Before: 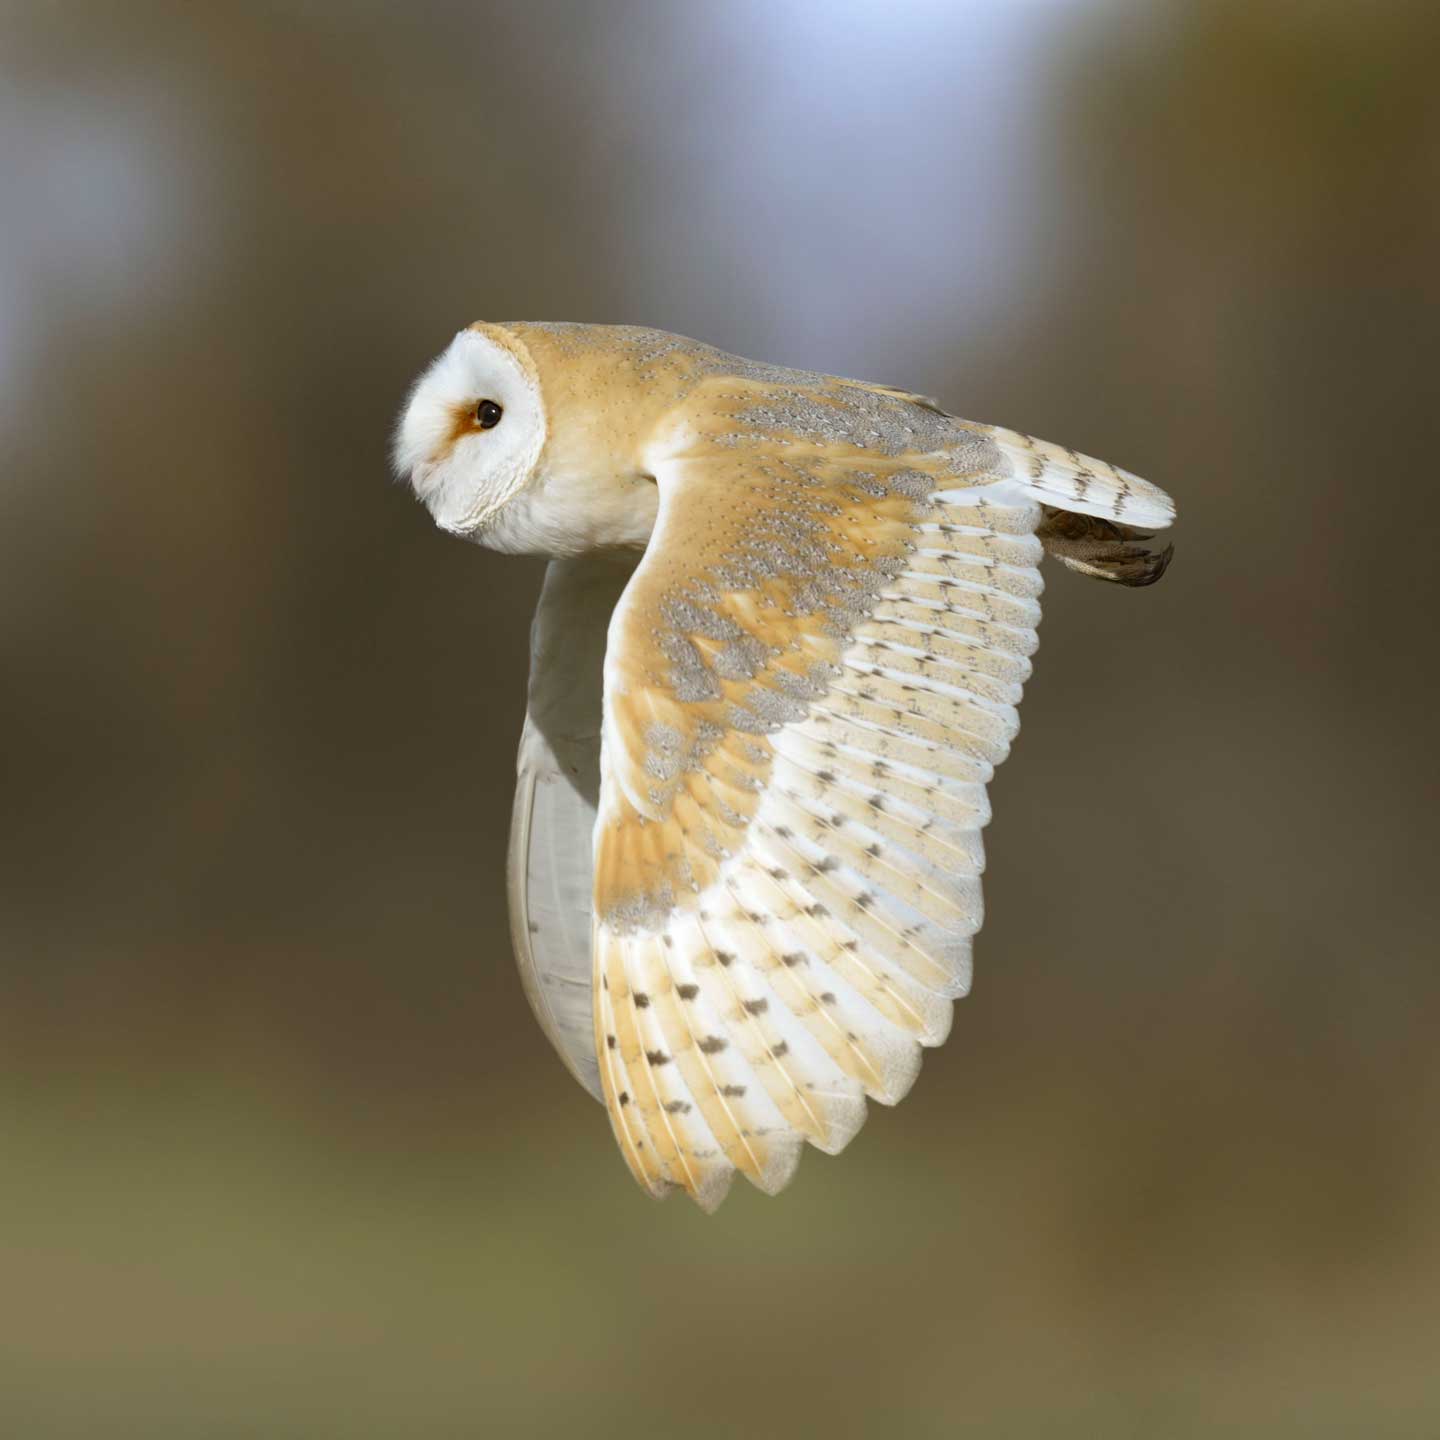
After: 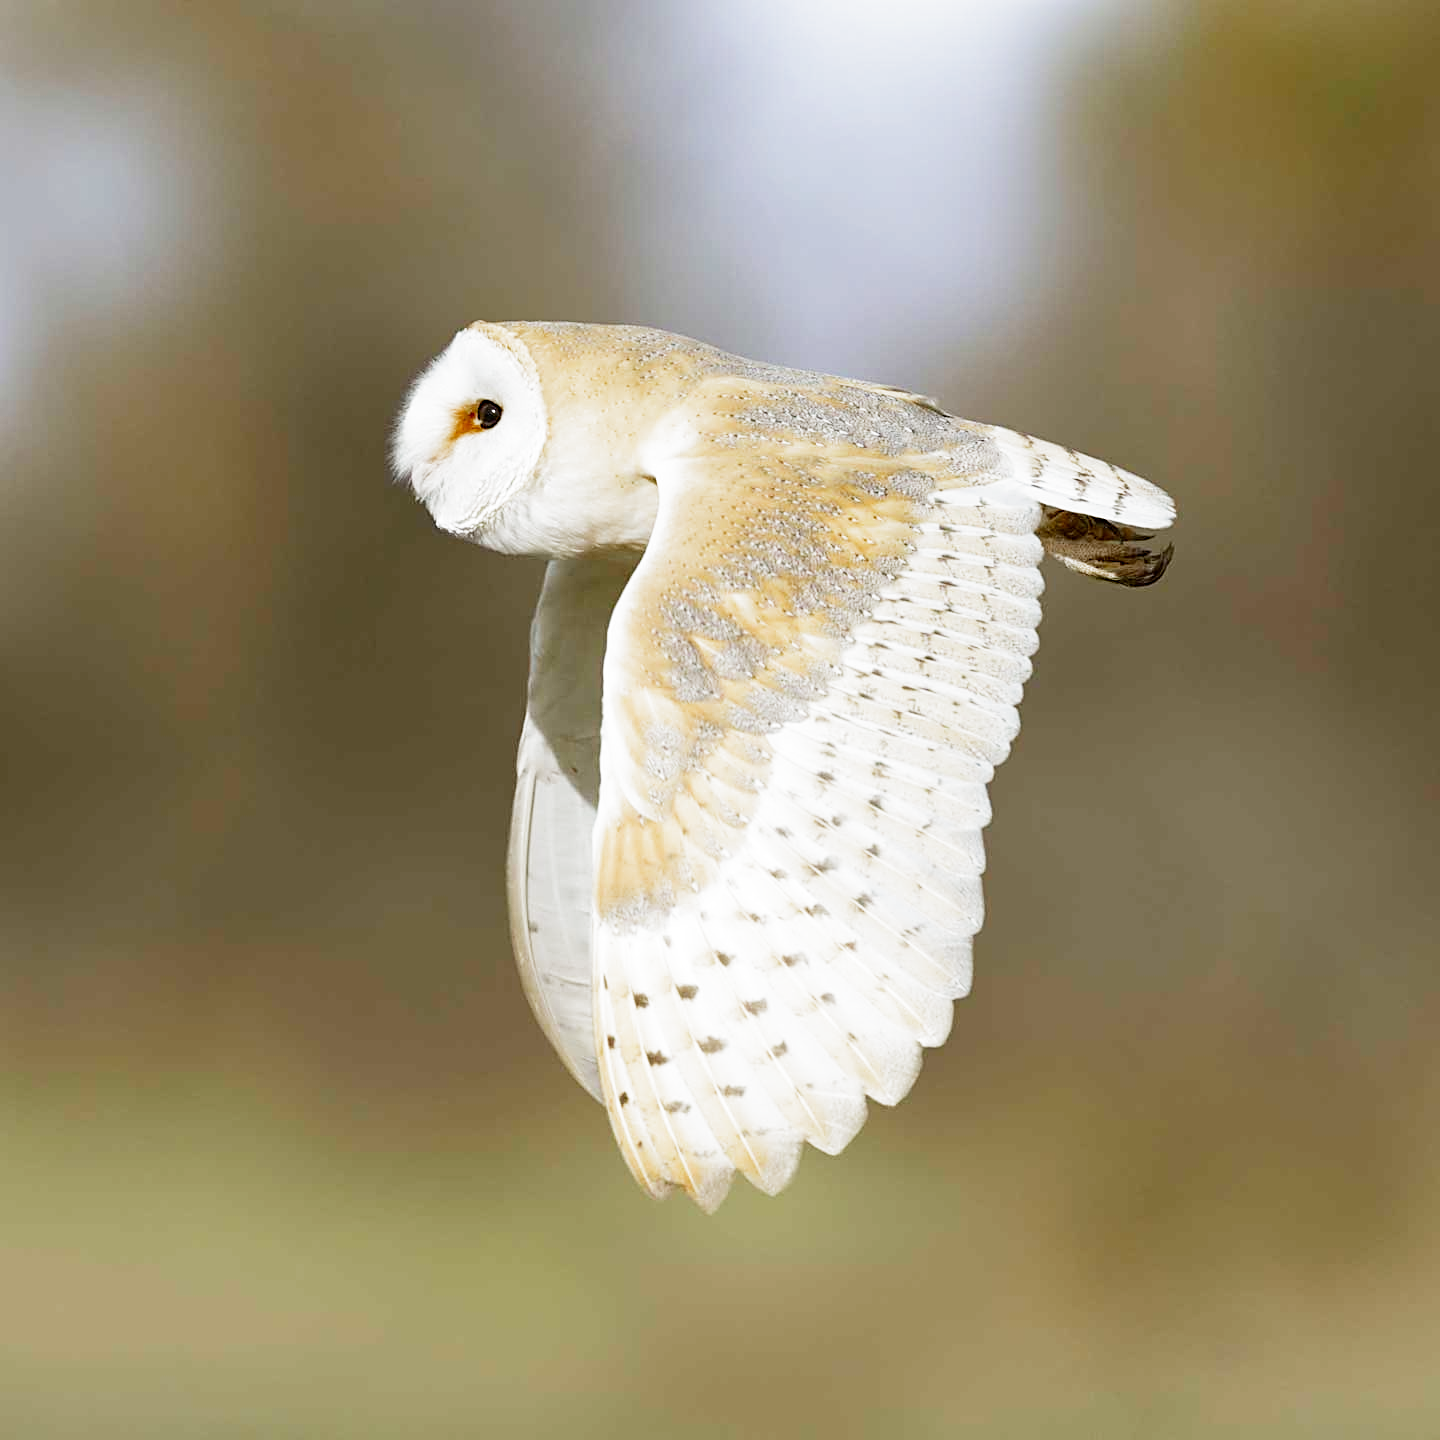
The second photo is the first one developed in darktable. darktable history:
filmic rgb: middle gray luminance 9.23%, black relative exposure -10.55 EV, white relative exposure 3.45 EV, threshold 6 EV, target black luminance 0%, hardness 5.98, latitude 59.69%, contrast 1.087, highlights saturation mix 5%, shadows ↔ highlights balance 29.23%, add noise in highlights 0, preserve chrominance no, color science v3 (2019), use custom middle-gray values true, iterations of high-quality reconstruction 0, contrast in highlights soft, enable highlight reconstruction true
sharpen: amount 0.575
